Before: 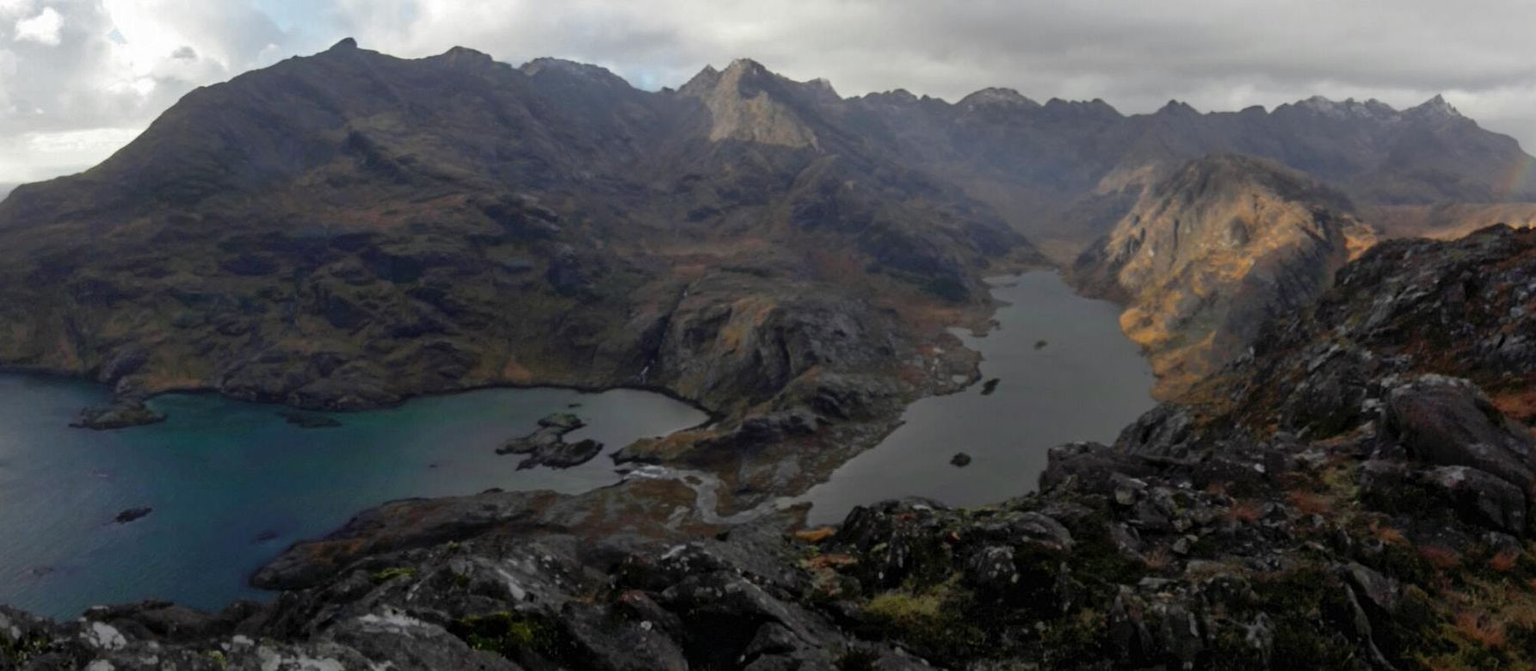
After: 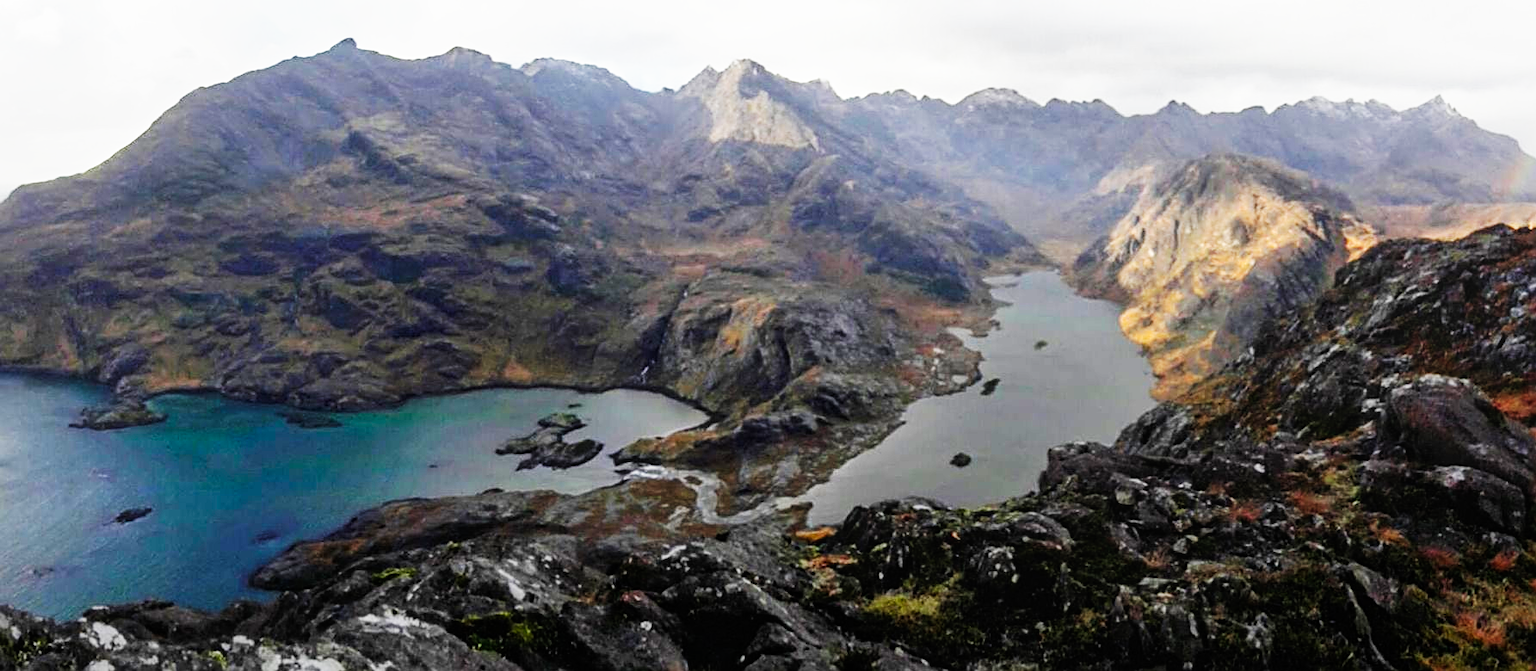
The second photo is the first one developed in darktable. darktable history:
local contrast: detail 110%
exposure: exposure 0.426 EV, compensate highlight preservation false
sharpen: on, module defaults
base curve: curves: ch0 [(0, 0) (0.007, 0.004) (0.027, 0.03) (0.046, 0.07) (0.207, 0.54) (0.442, 0.872) (0.673, 0.972) (1, 1)], preserve colors none
